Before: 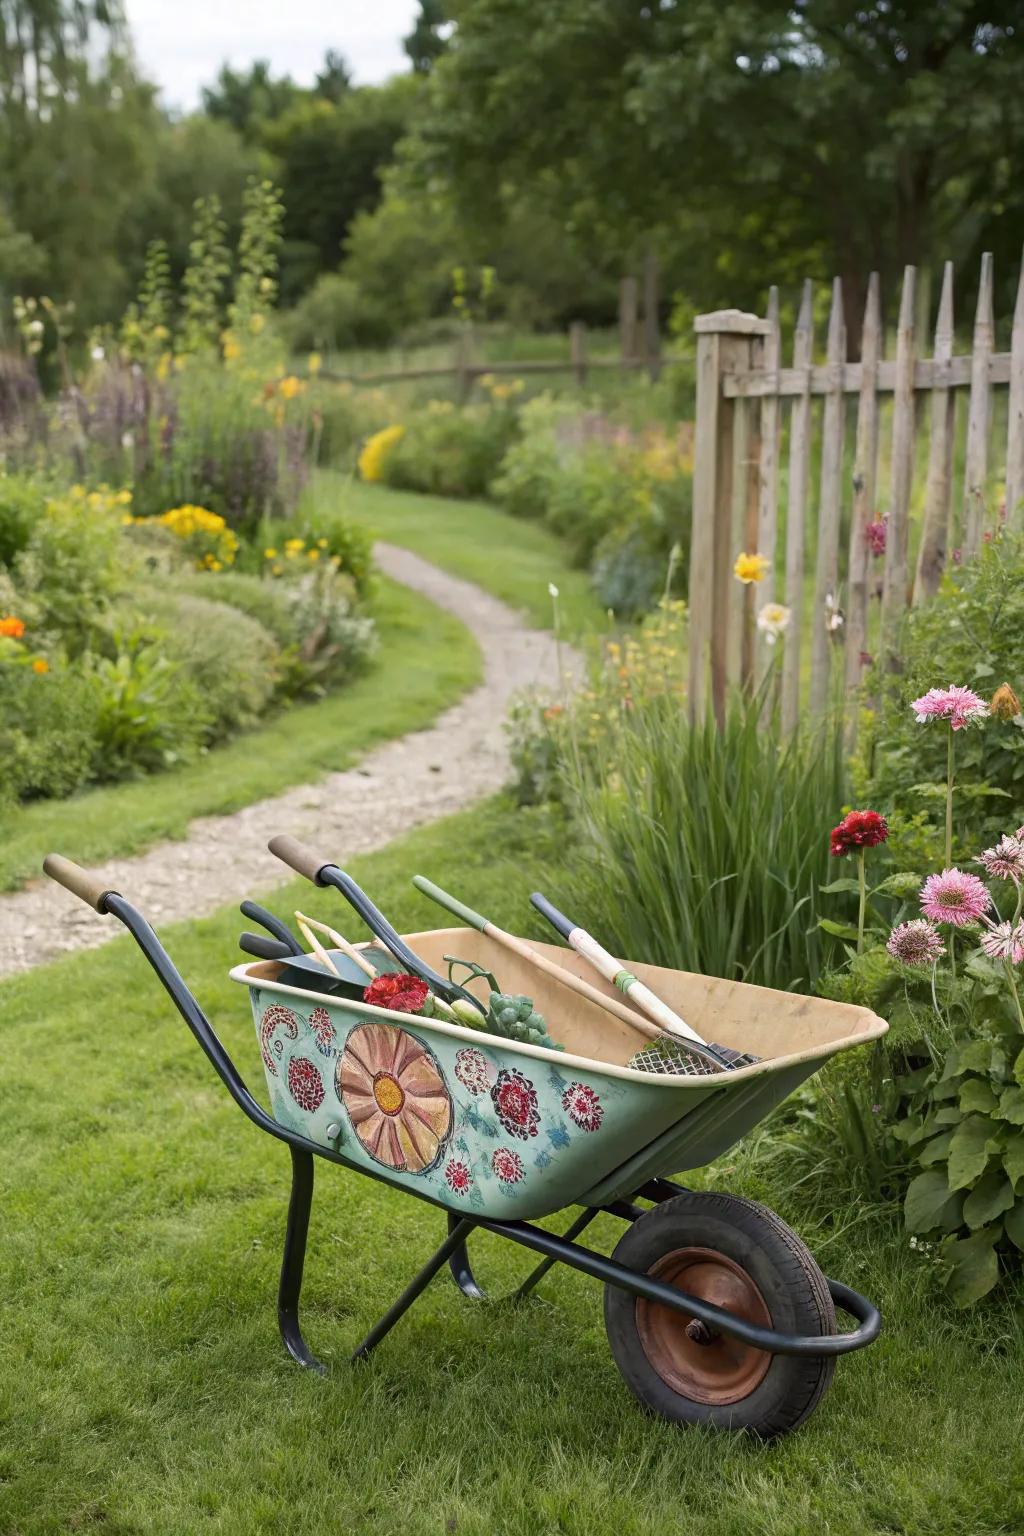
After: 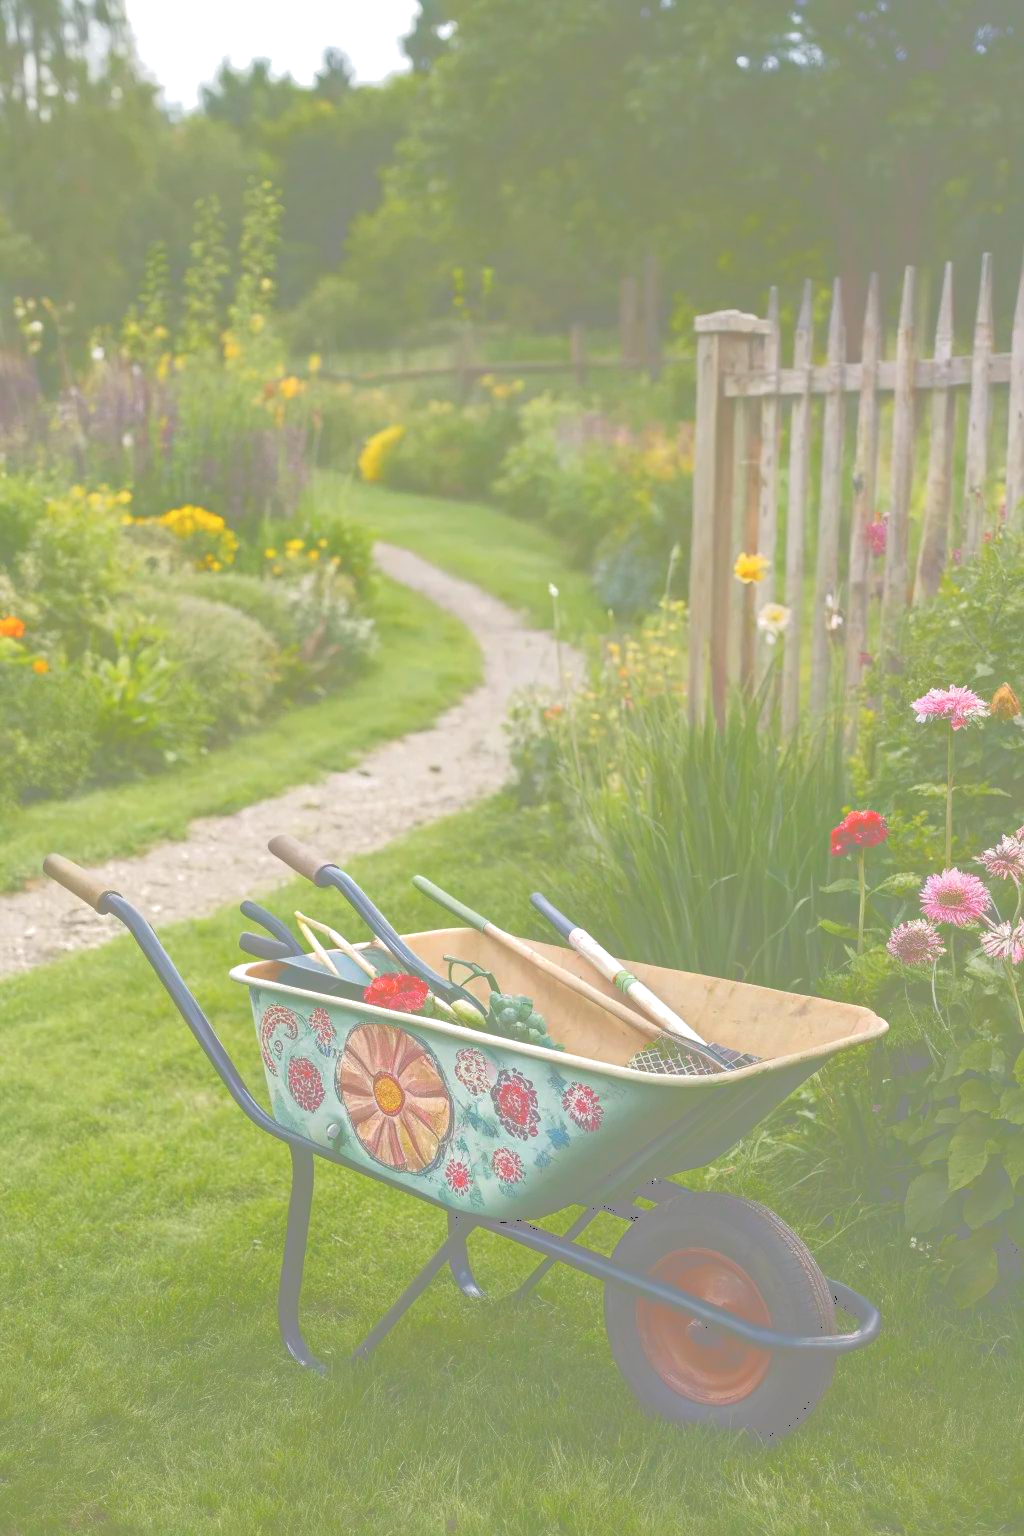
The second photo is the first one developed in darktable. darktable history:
local contrast: highlights 60%, shadows 63%, detail 160%
tone curve: curves: ch0 [(0, 0) (0.003, 0.6) (0.011, 0.6) (0.025, 0.601) (0.044, 0.601) (0.069, 0.601) (0.1, 0.601) (0.136, 0.602) (0.177, 0.605) (0.224, 0.609) (0.277, 0.615) (0.335, 0.625) (0.399, 0.633) (0.468, 0.654) (0.543, 0.676) (0.623, 0.71) (0.709, 0.753) (0.801, 0.802) (0.898, 0.85) (1, 1)], color space Lab, independent channels, preserve colors none
